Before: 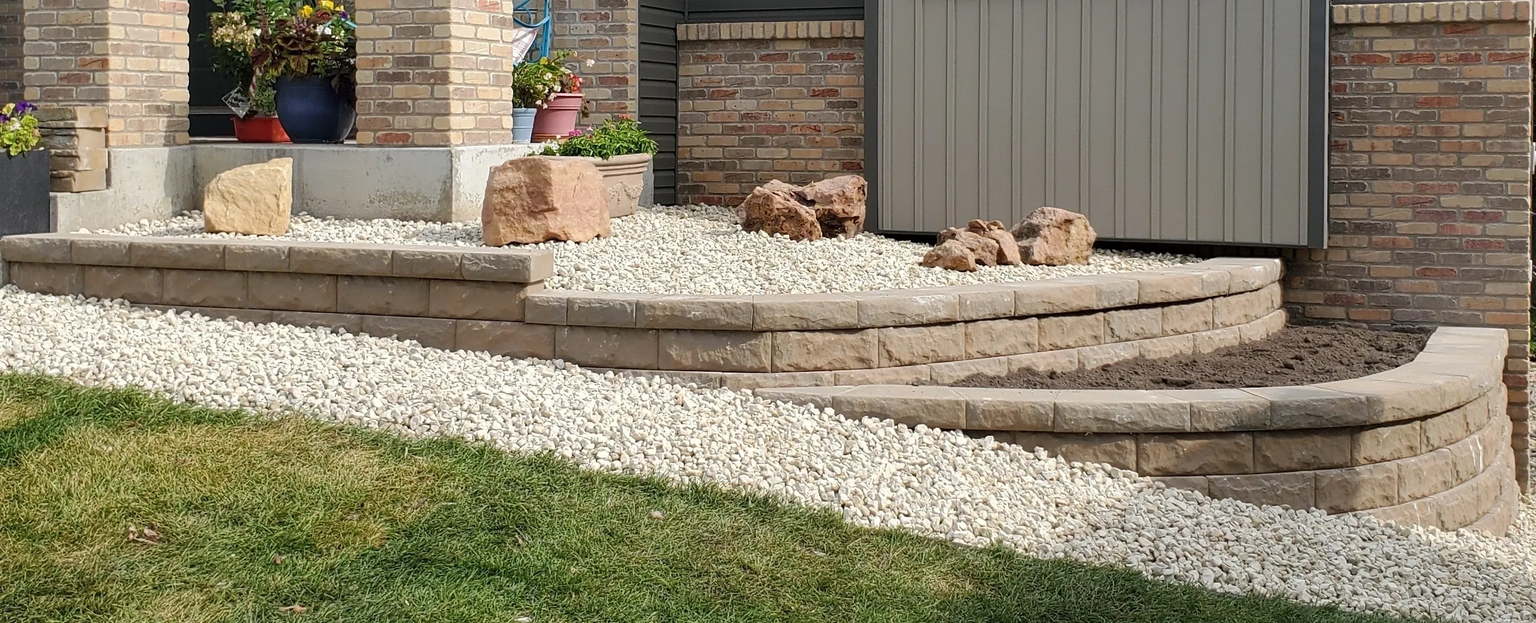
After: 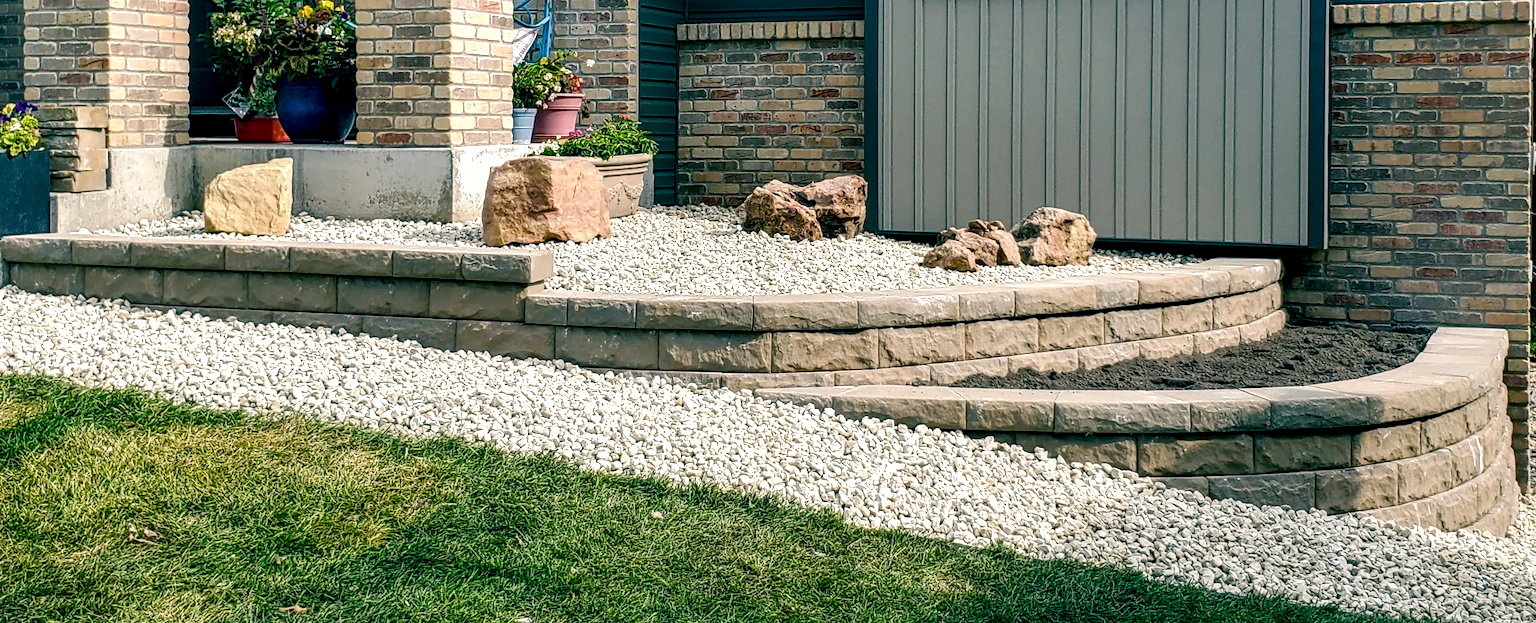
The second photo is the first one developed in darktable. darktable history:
local contrast: highlights 20%, shadows 70%, detail 170%
color balance rgb: shadows lift › luminance -28.76%, shadows lift › chroma 10%, shadows lift › hue 230°, power › chroma 0.5%, power › hue 215°, highlights gain › luminance 7.14%, highlights gain › chroma 1%, highlights gain › hue 50°, global offset › luminance -0.29%, global offset › hue 260°, perceptual saturation grading › global saturation 20%, perceptual saturation grading › highlights -13.92%, perceptual saturation grading › shadows 50%
